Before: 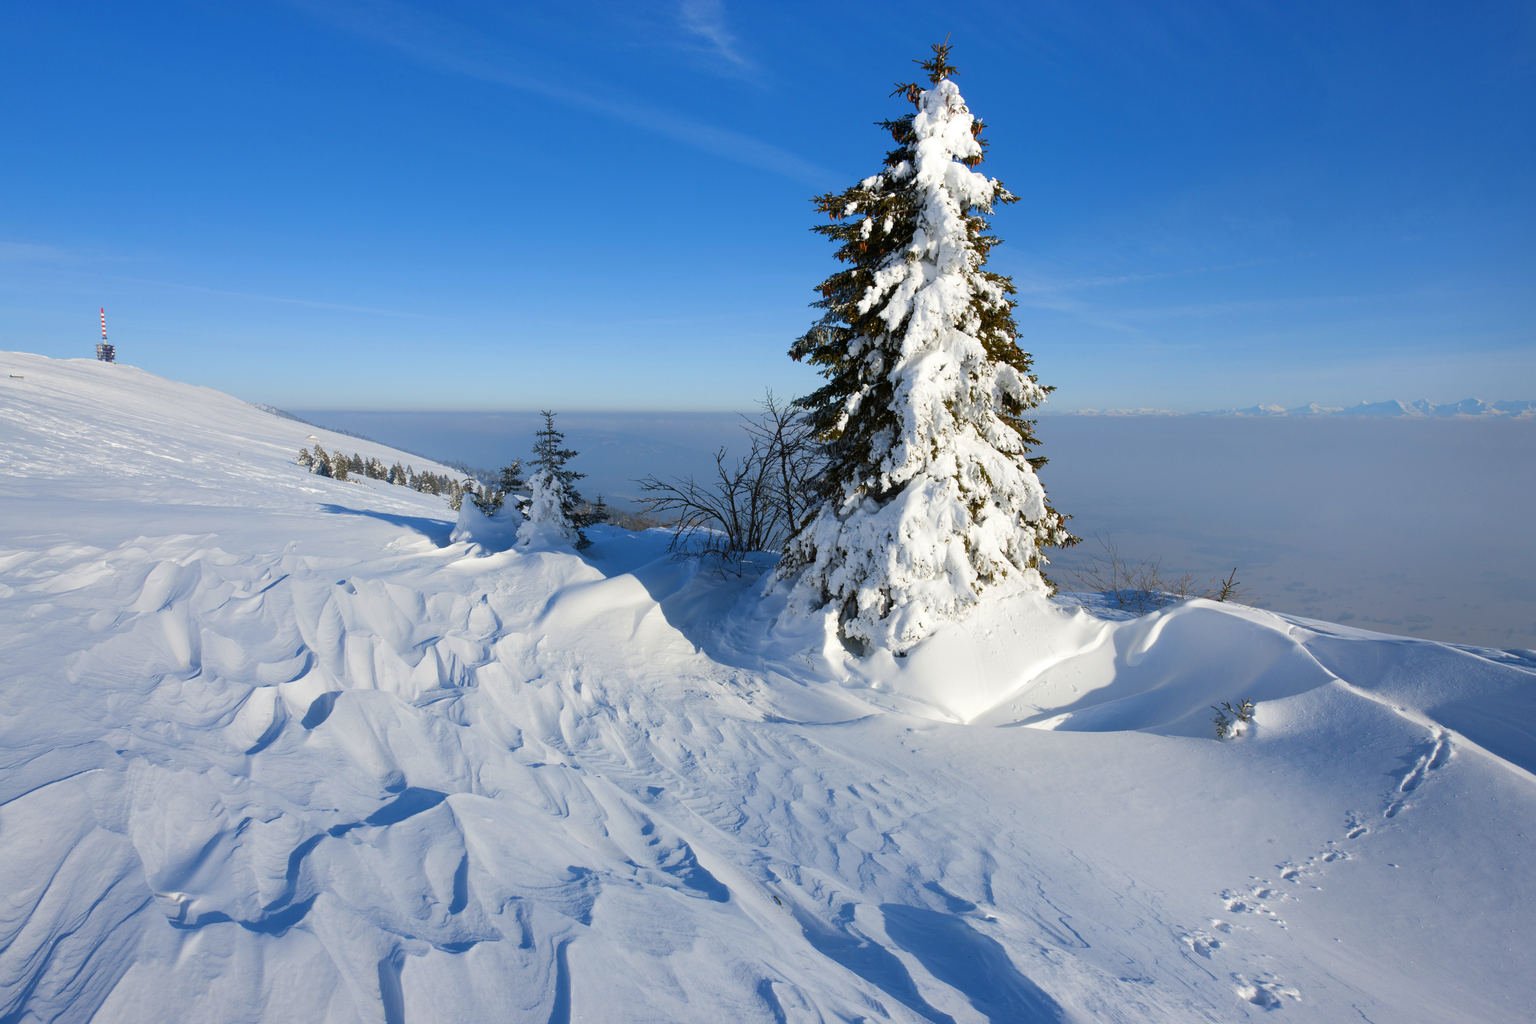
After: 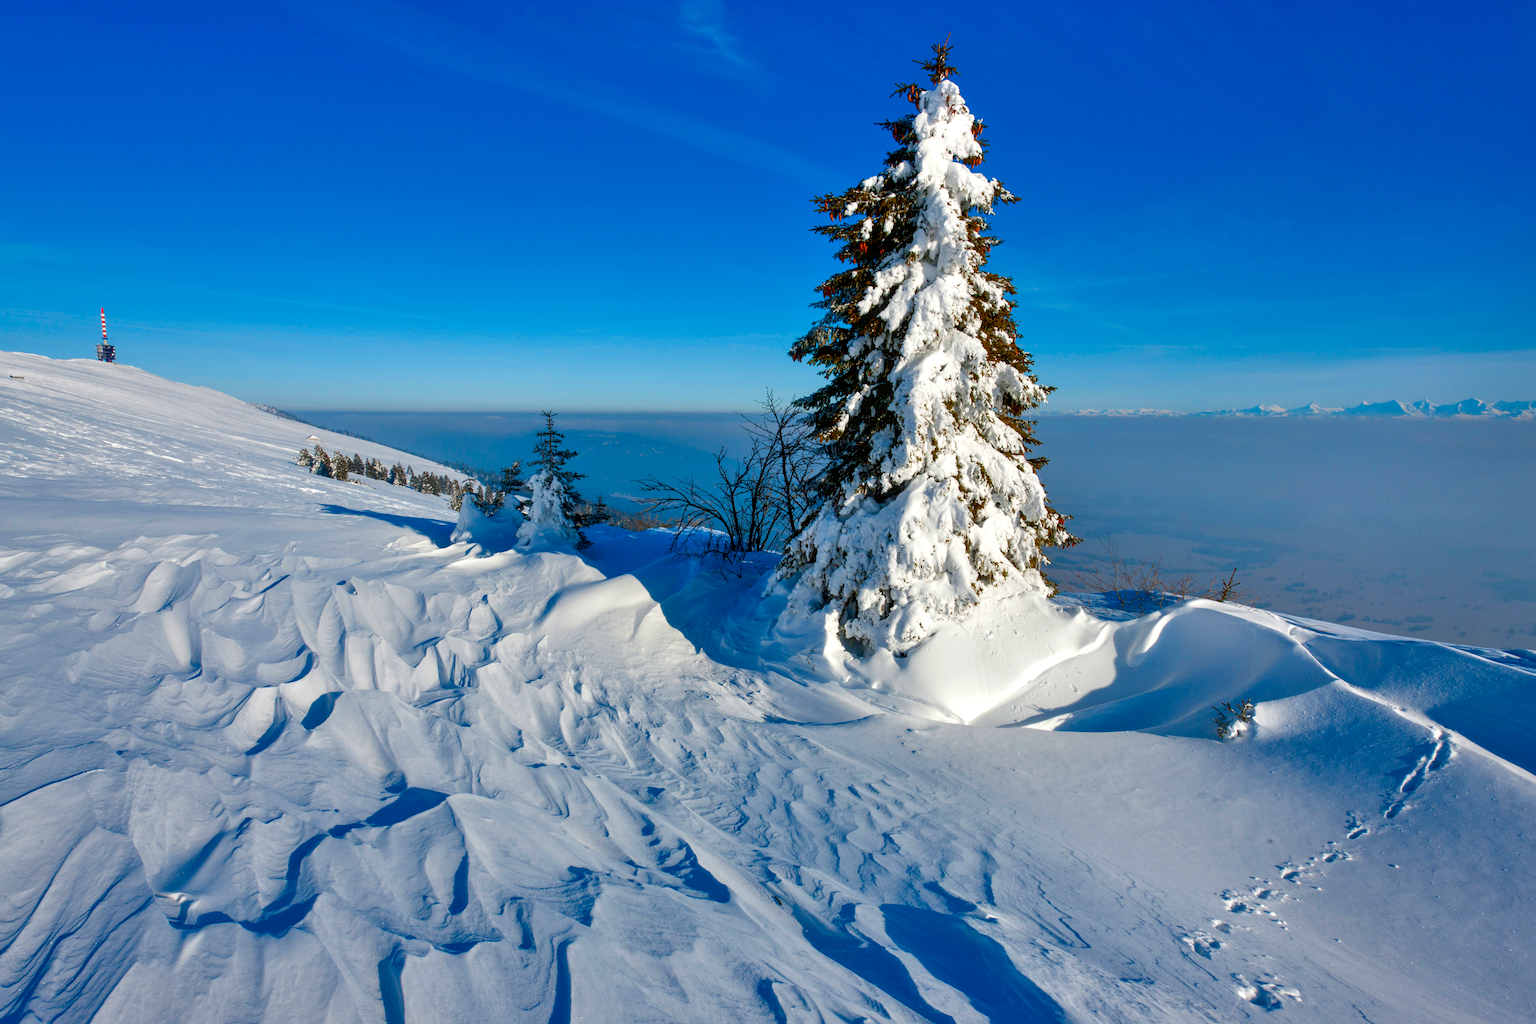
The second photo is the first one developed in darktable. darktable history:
contrast brightness saturation: brightness -0.25, saturation 0.2
local contrast: on, module defaults
tone equalizer: -7 EV 0.15 EV, -6 EV 0.6 EV, -5 EV 1.15 EV, -4 EV 1.33 EV, -3 EV 1.15 EV, -2 EV 0.6 EV, -1 EV 0.15 EV, mask exposure compensation -0.5 EV
